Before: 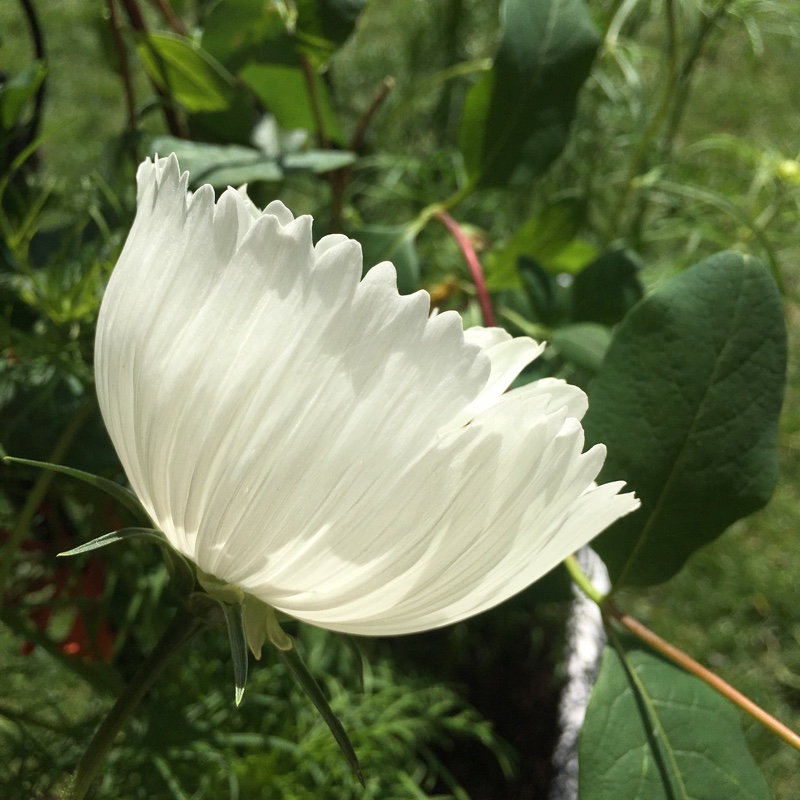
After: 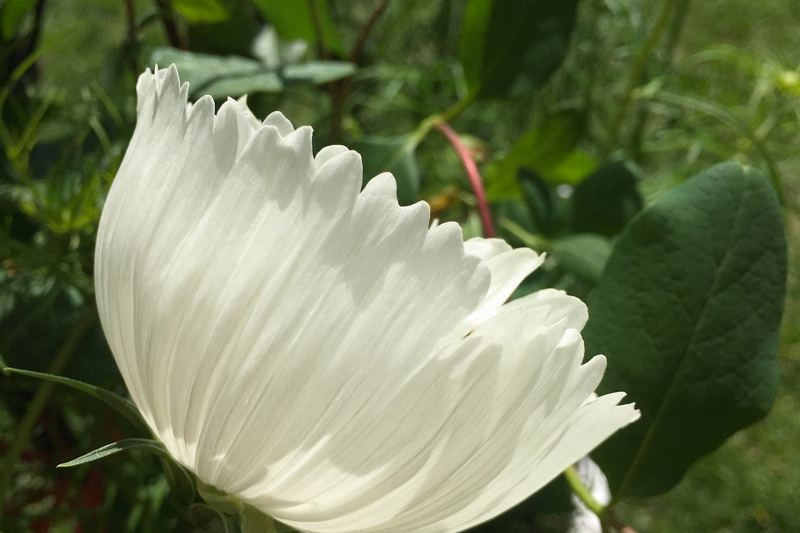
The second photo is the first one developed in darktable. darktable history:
color zones: curves: ch0 [(0.203, 0.433) (0.607, 0.517) (0.697, 0.696) (0.705, 0.897)]
crop: top 11.166%, bottom 22.168%
